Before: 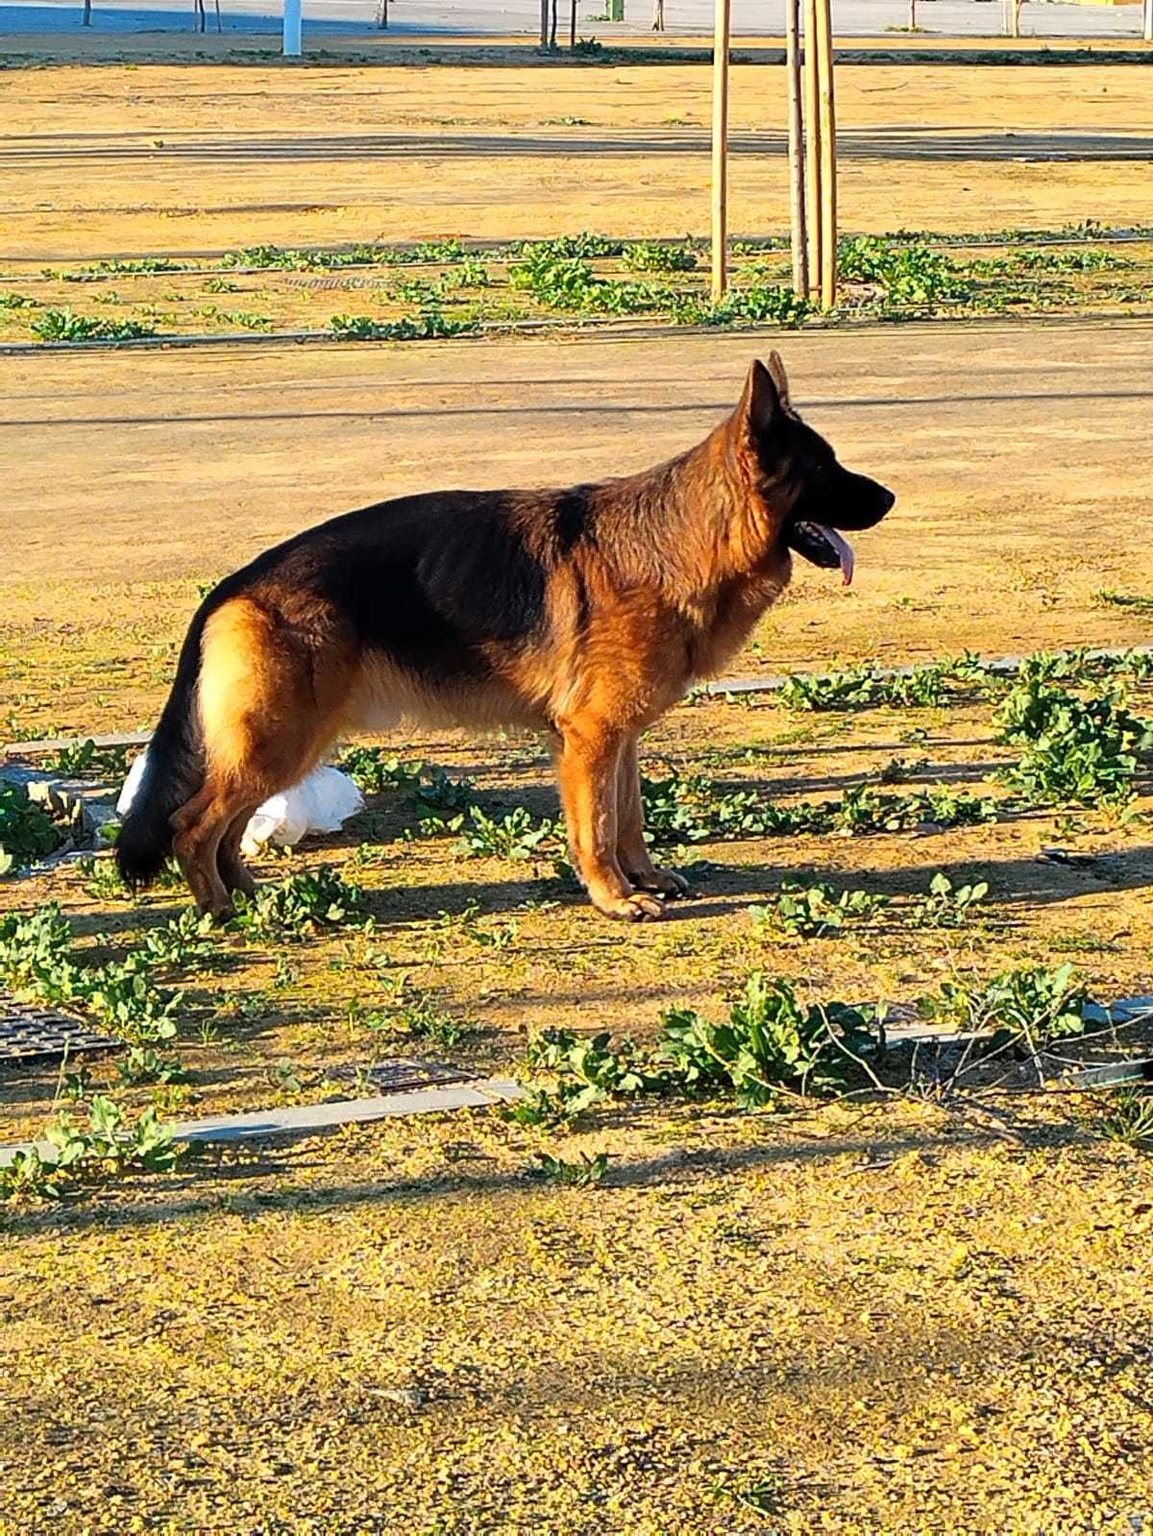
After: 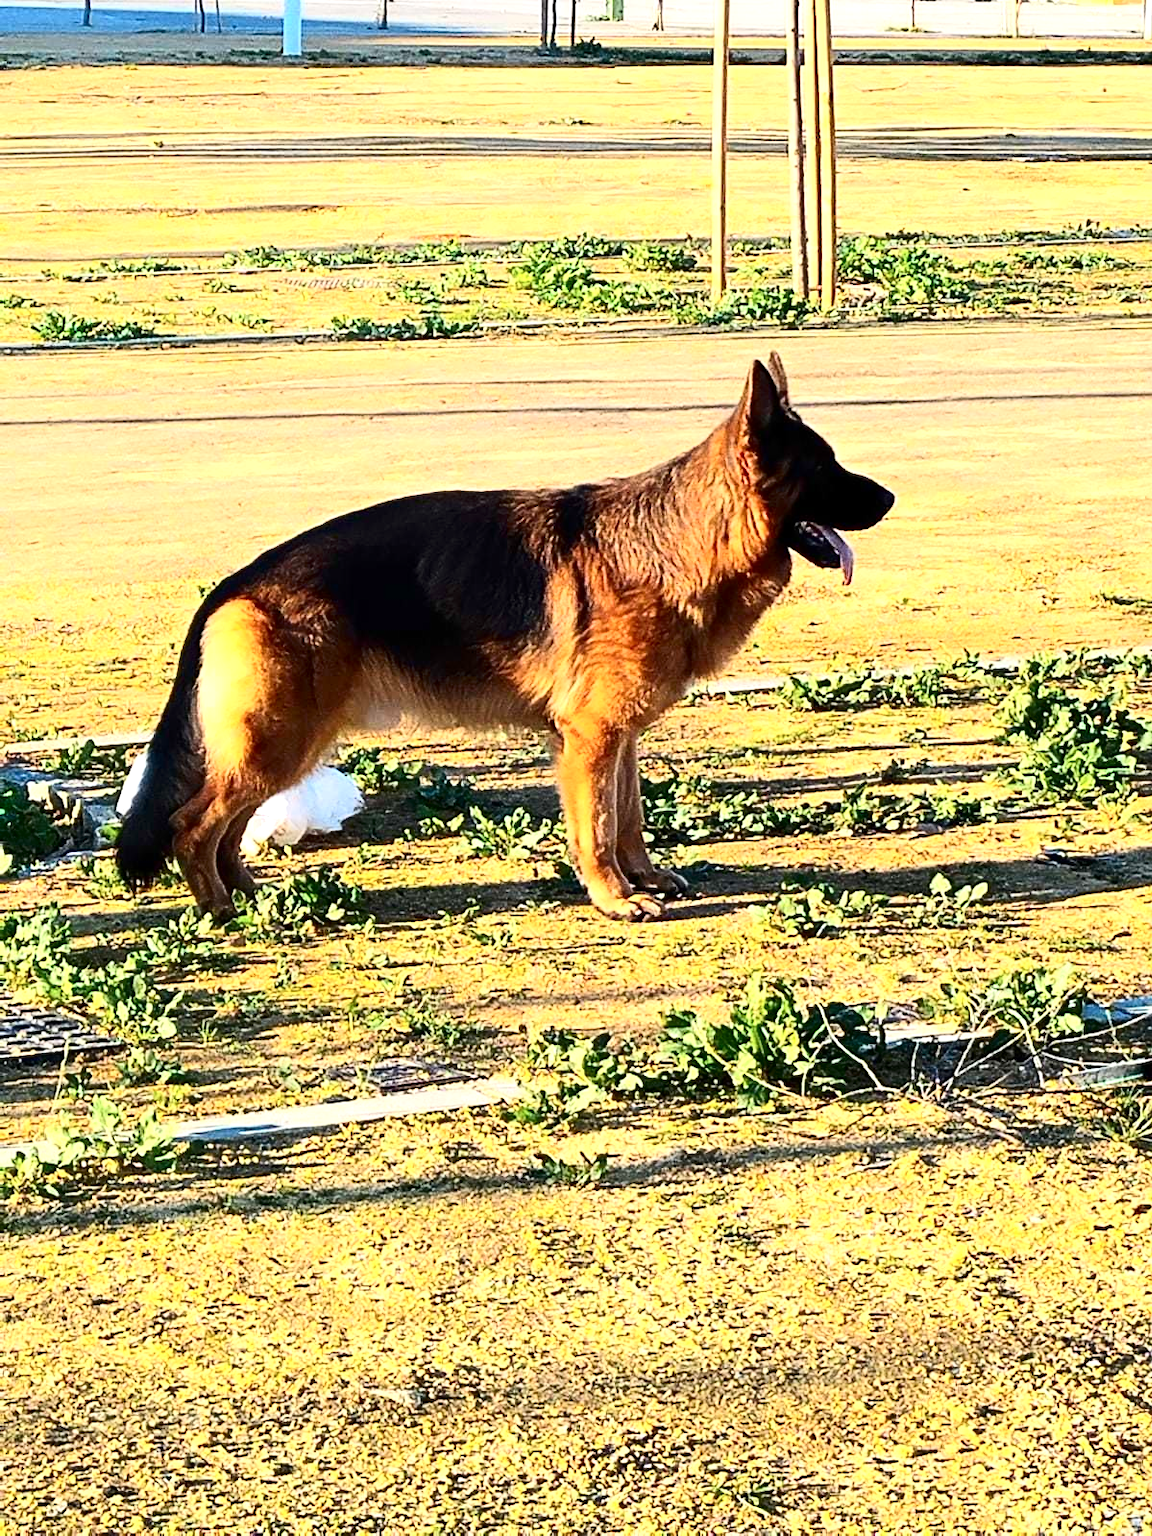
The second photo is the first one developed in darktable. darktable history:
exposure: exposure 0.6 EV, compensate highlight preservation false
contrast brightness saturation: contrast 0.28
